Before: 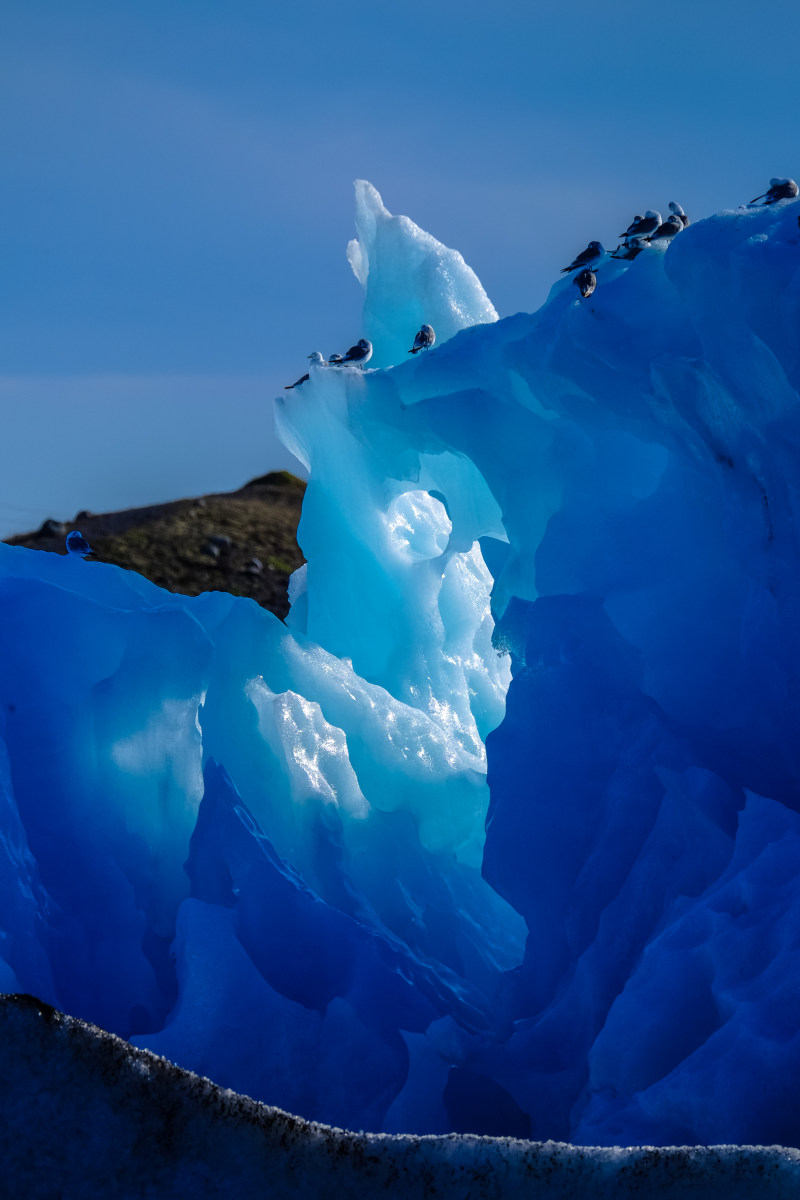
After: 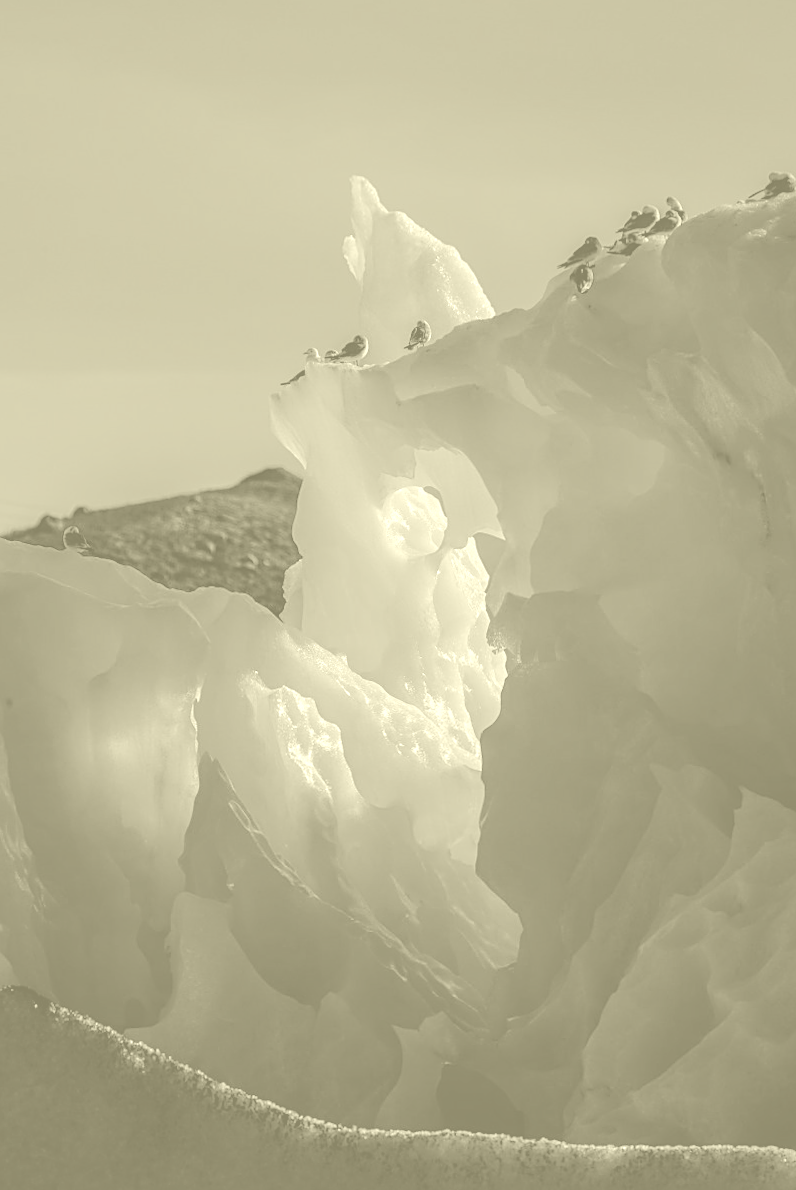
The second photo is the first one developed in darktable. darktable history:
sharpen: on, module defaults
color balance rgb: shadows lift › chroma 1%, shadows lift › hue 113°, highlights gain › chroma 0.2%, highlights gain › hue 333°, perceptual saturation grading › global saturation 20%, perceptual saturation grading › highlights -50%, perceptual saturation grading › shadows 25%, contrast -10%
colorize: hue 43.2°, saturation 40%, version 1
rotate and perspective: rotation 0.192°, lens shift (horizontal) -0.015, crop left 0.005, crop right 0.996, crop top 0.006, crop bottom 0.99
local contrast: on, module defaults
